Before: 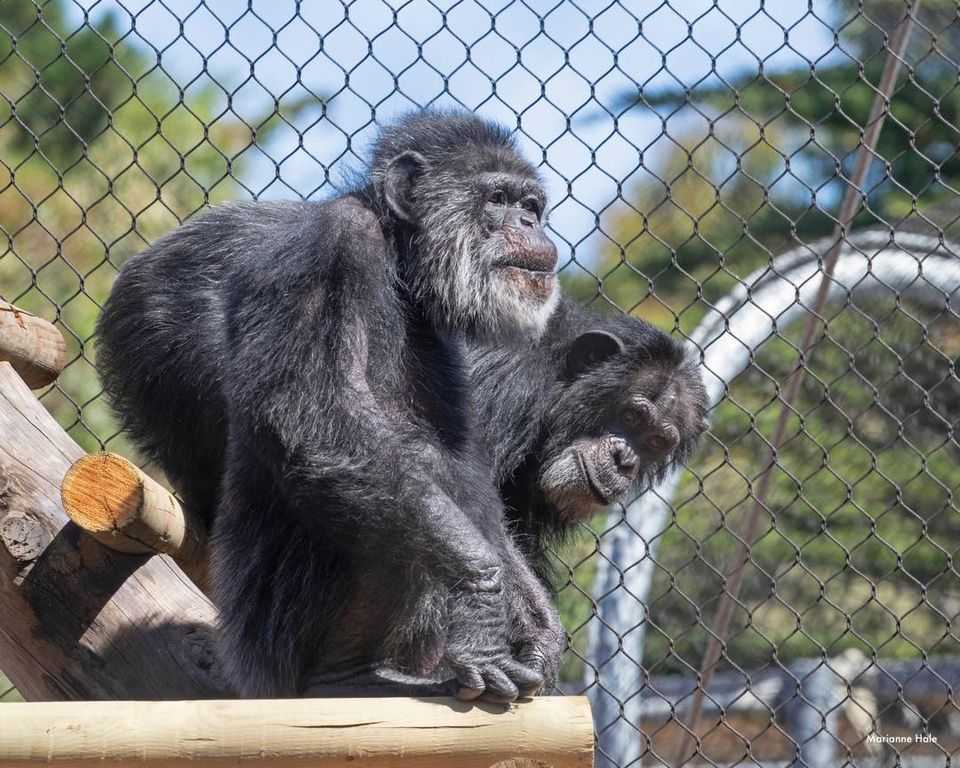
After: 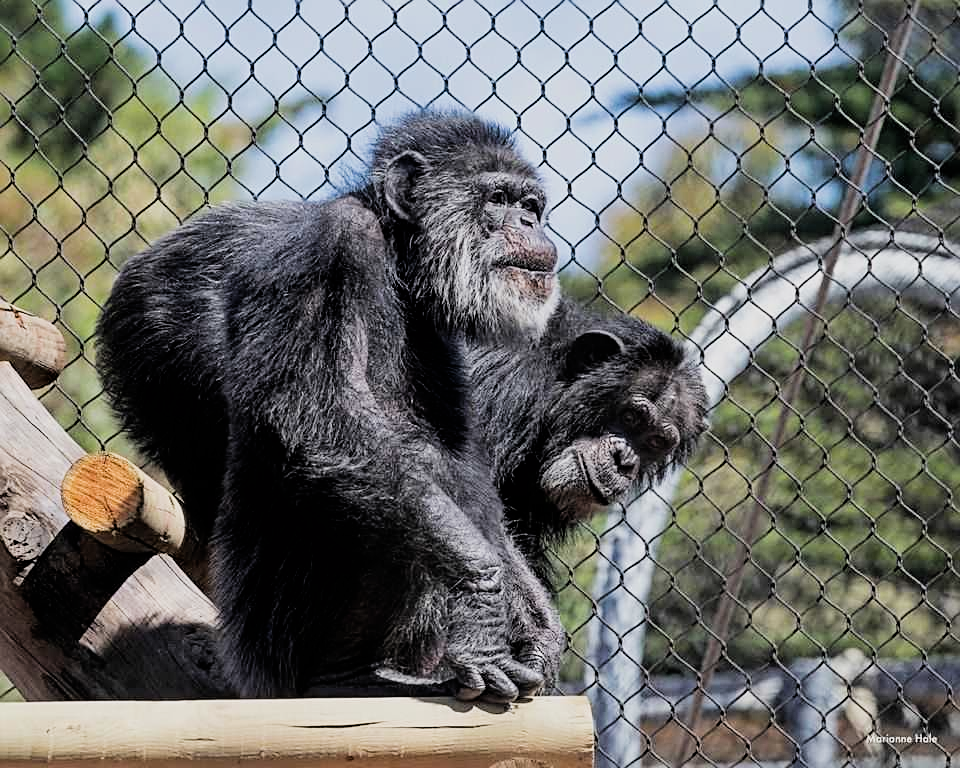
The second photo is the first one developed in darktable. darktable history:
filmic rgb: black relative exposure -5 EV, hardness 2.88, contrast 1.3, highlights saturation mix -30%
sharpen: on, module defaults
